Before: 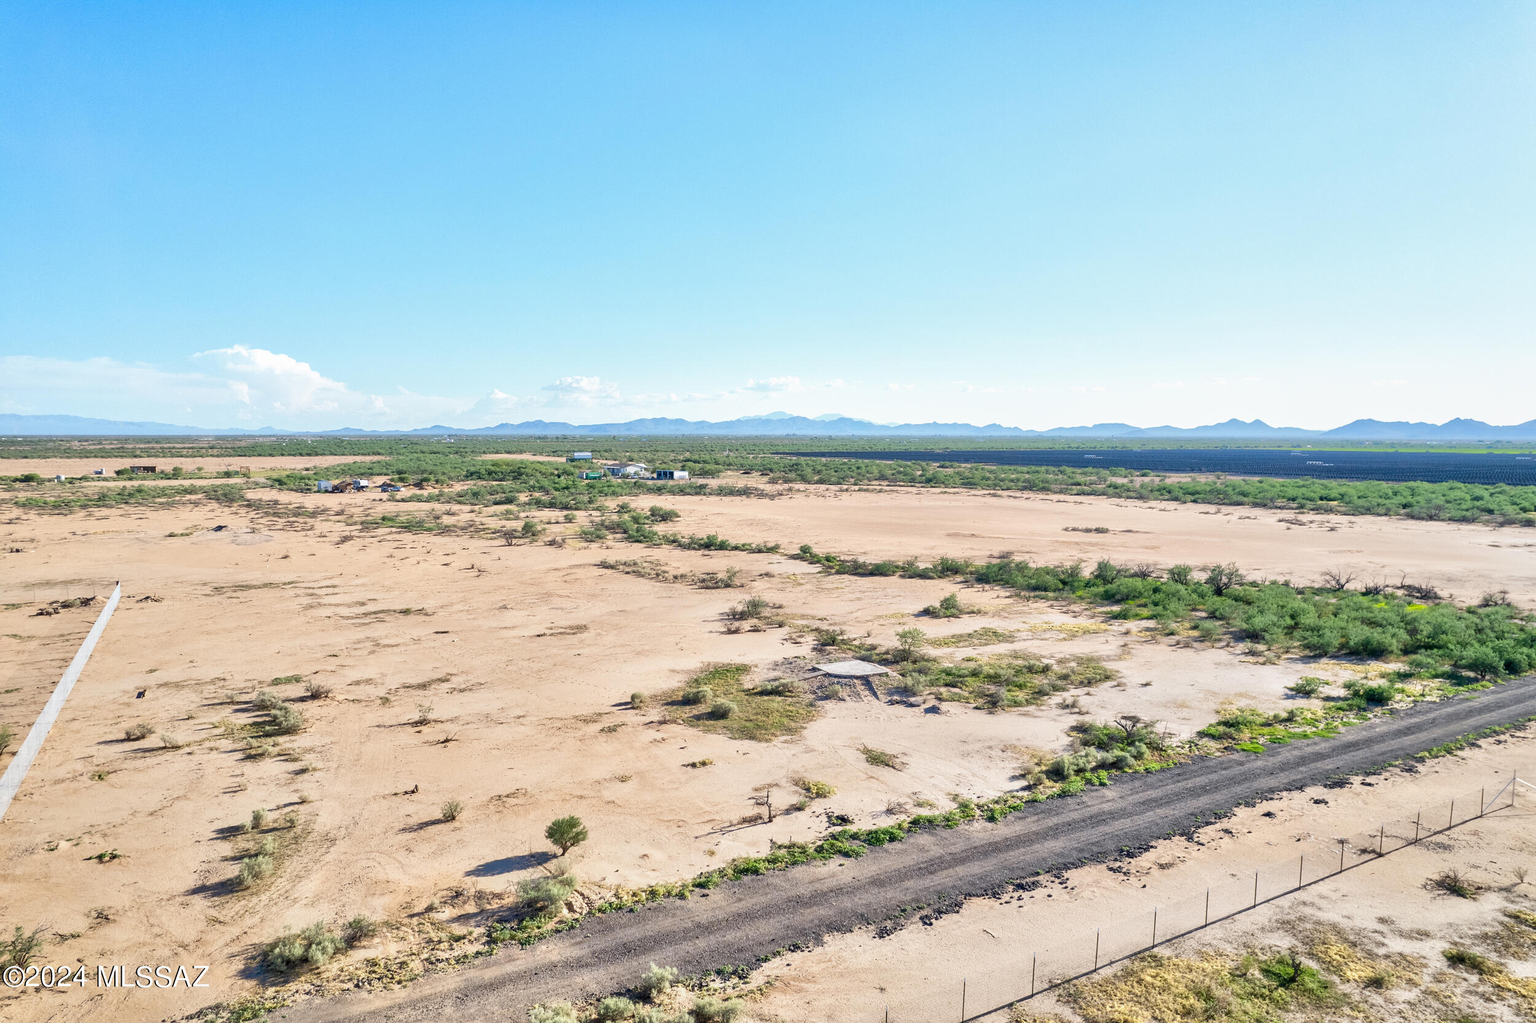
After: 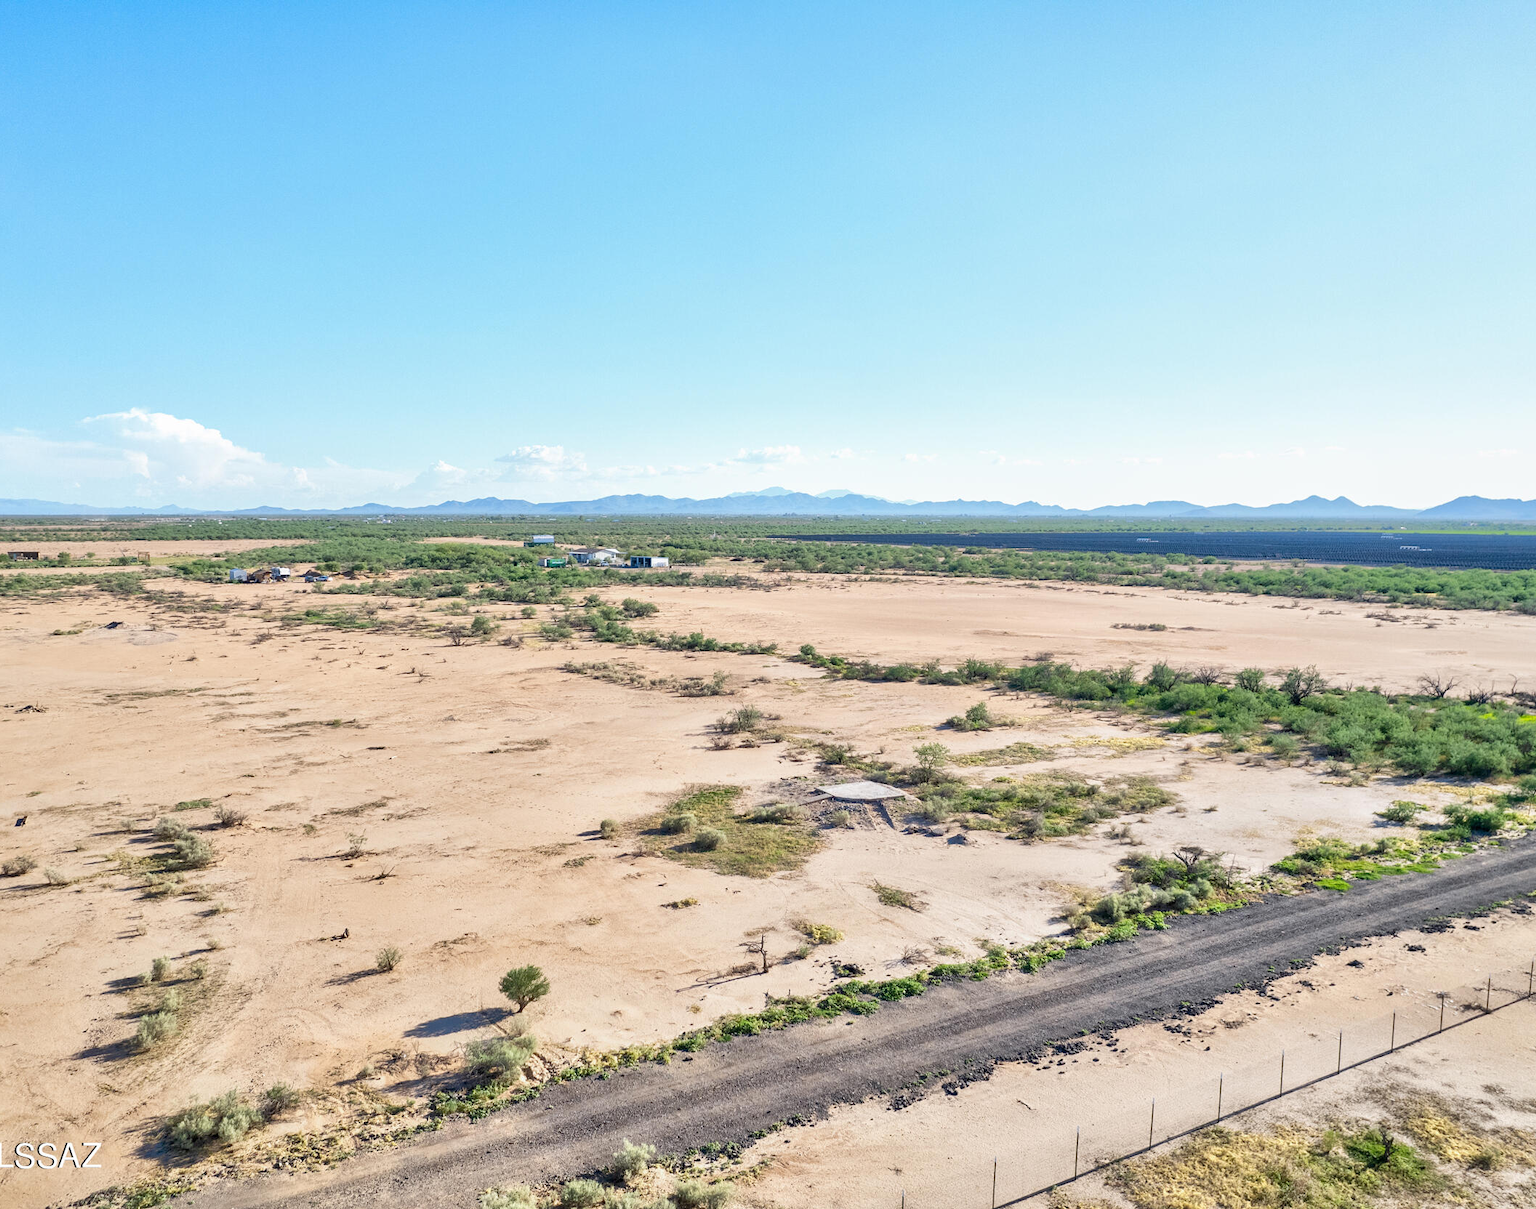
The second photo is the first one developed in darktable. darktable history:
crop: left 8.044%, right 7.416%
